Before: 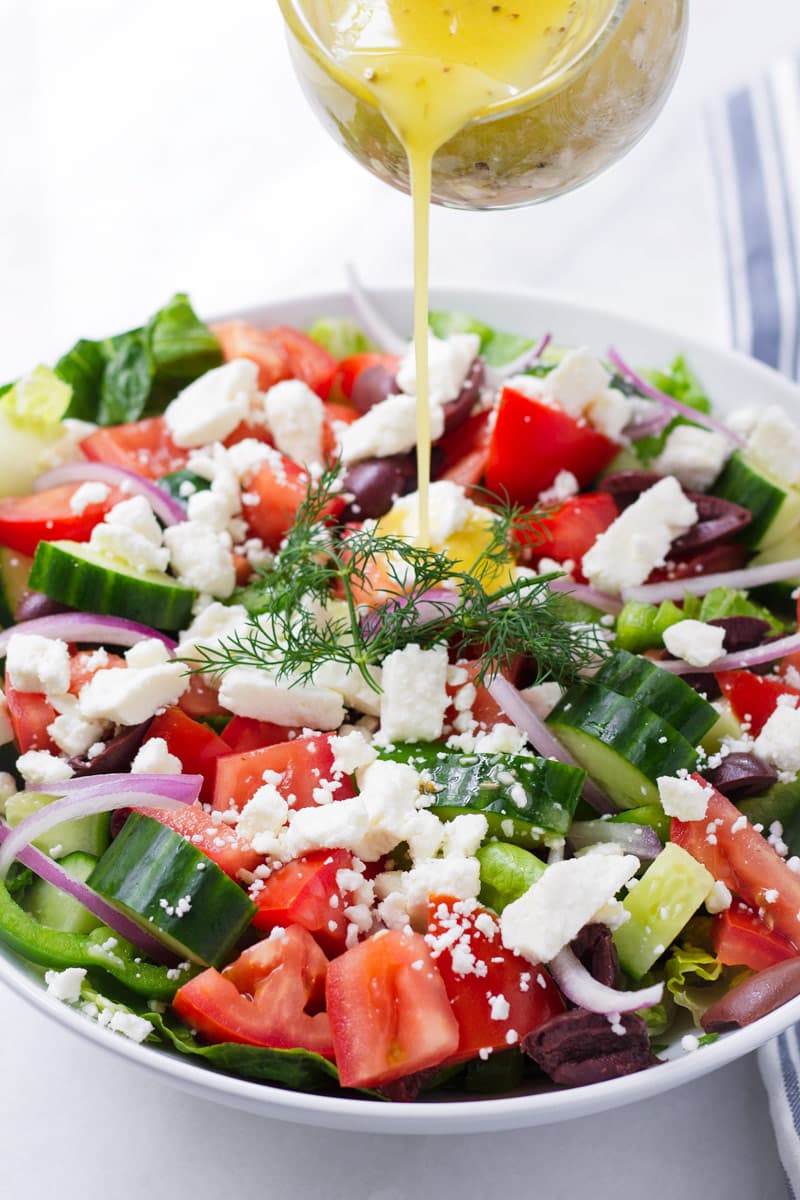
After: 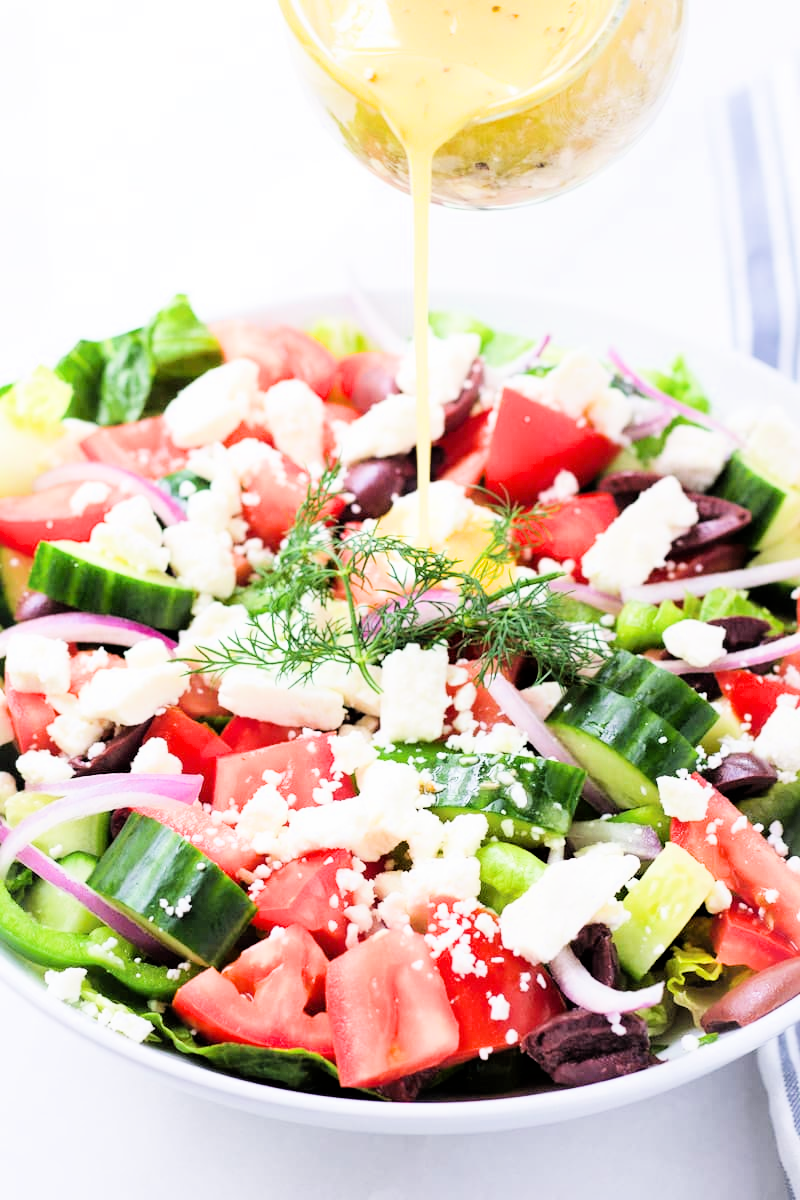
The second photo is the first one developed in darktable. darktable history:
exposure: black level correction 0, exposure 1.38 EV, compensate highlight preservation false
filmic rgb: black relative exposure -5.15 EV, white relative exposure 3.99 EV, hardness 2.9, contrast 1.3, iterations of high-quality reconstruction 0
